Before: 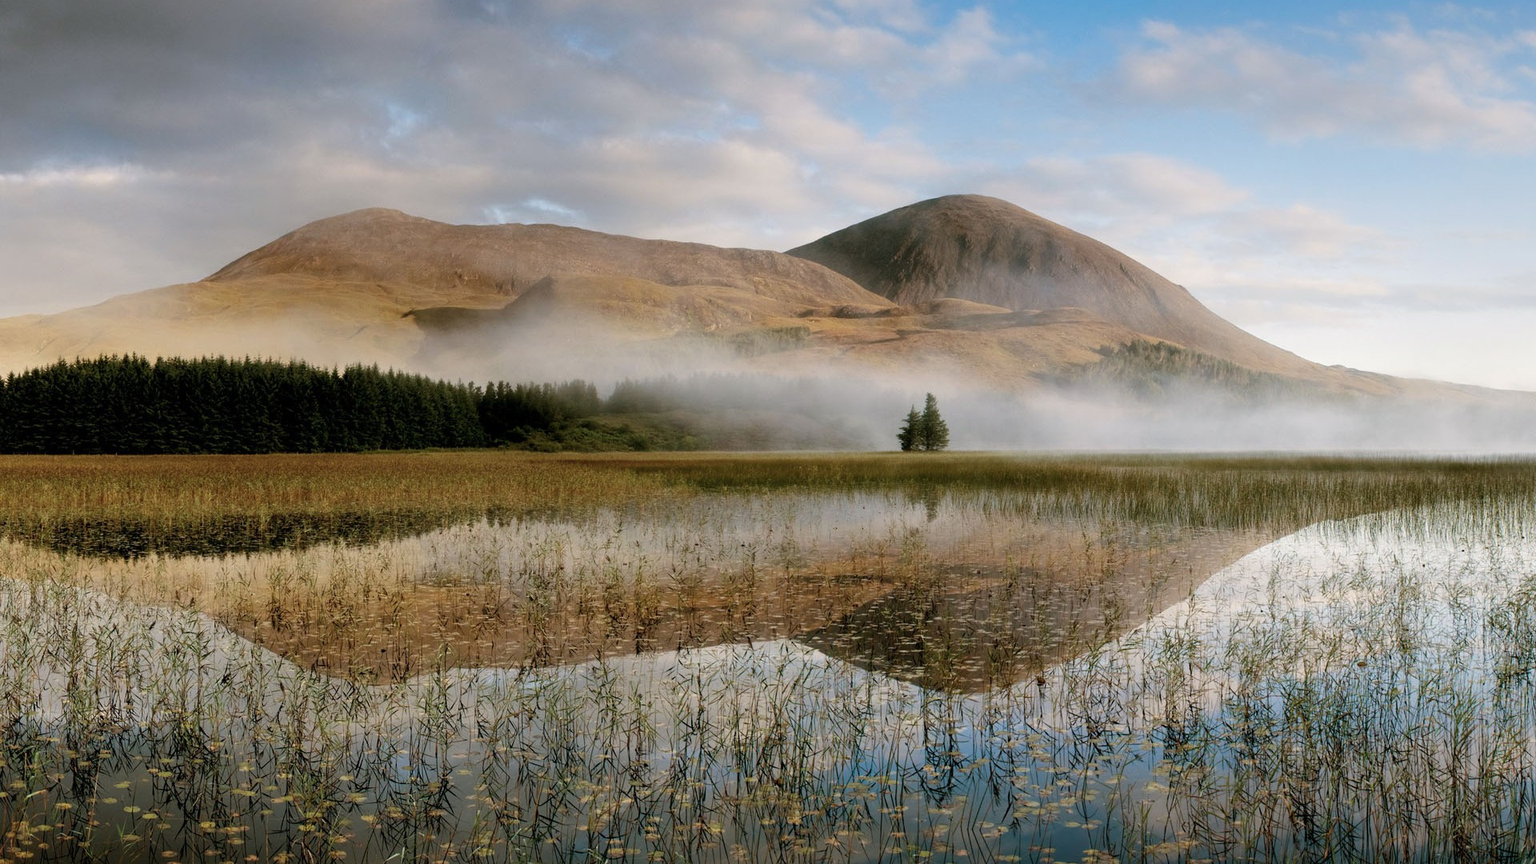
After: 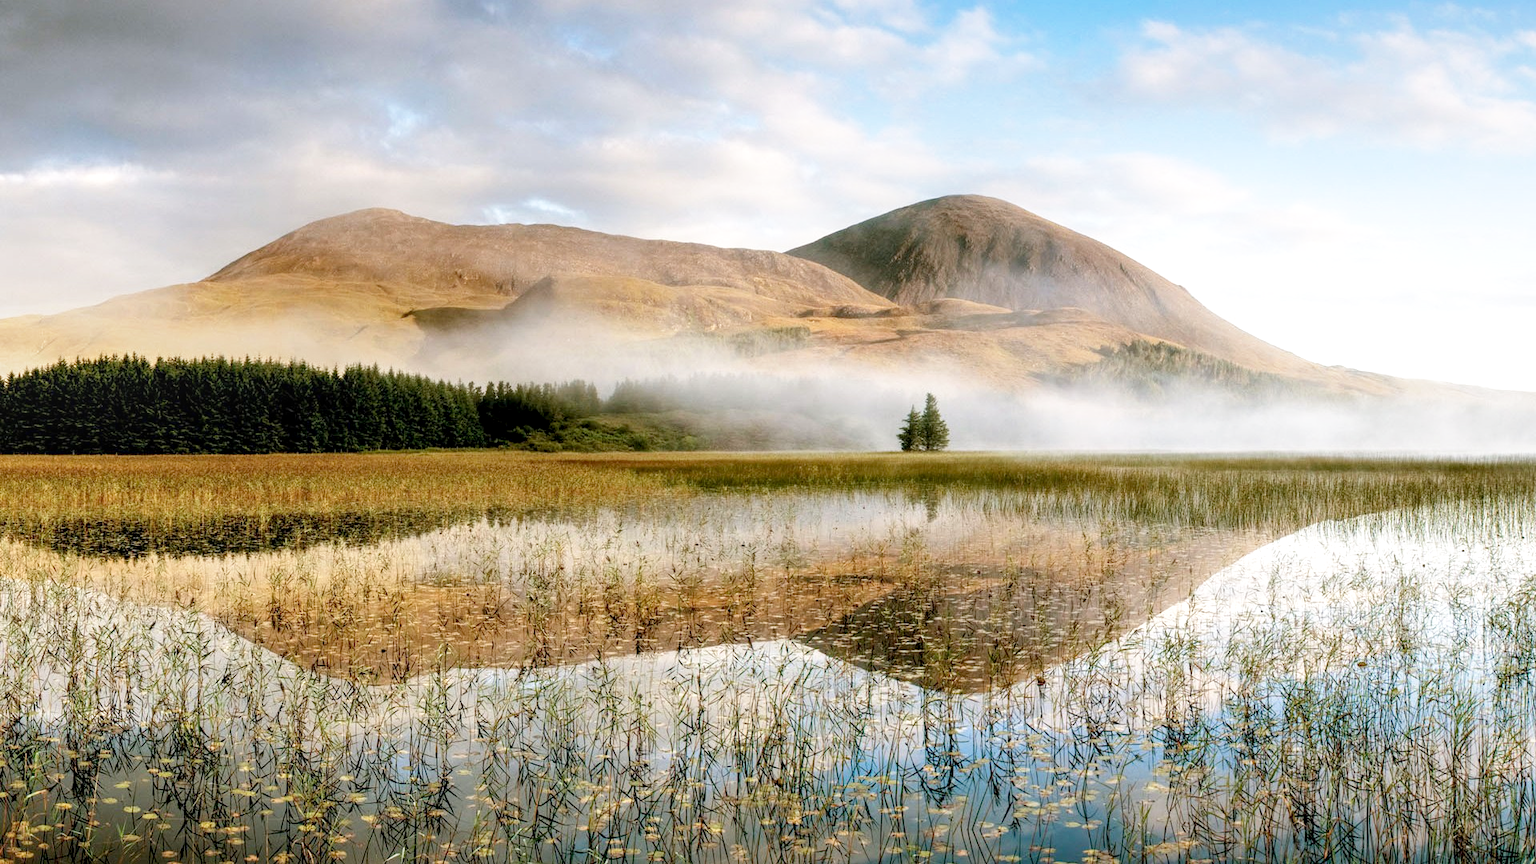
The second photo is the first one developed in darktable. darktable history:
local contrast: detail 130%
filmic rgb: black relative exposure -16 EV, white relative exposure 4.02 EV, target black luminance 0%, hardness 7.63, latitude 72.55%, contrast 0.908, highlights saturation mix 10.57%, shadows ↔ highlights balance -0.367%, add noise in highlights 0.002, preserve chrominance no, color science v4 (2020), iterations of high-quality reconstruction 0
exposure: black level correction 0, exposure 1.199 EV, compensate highlight preservation false
